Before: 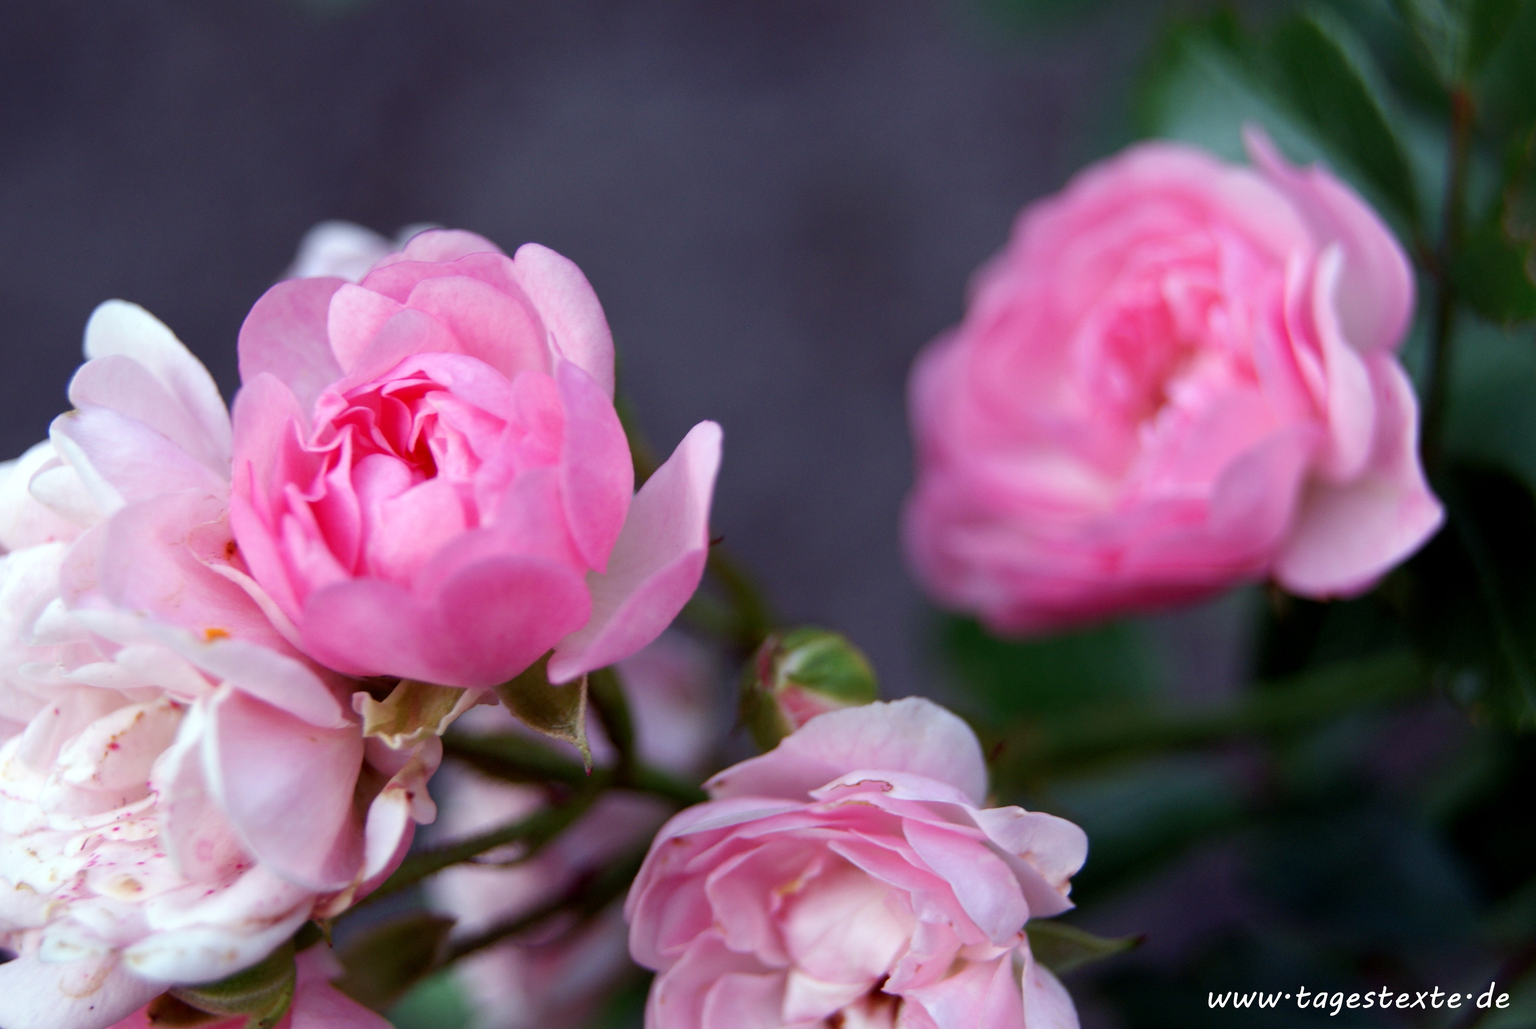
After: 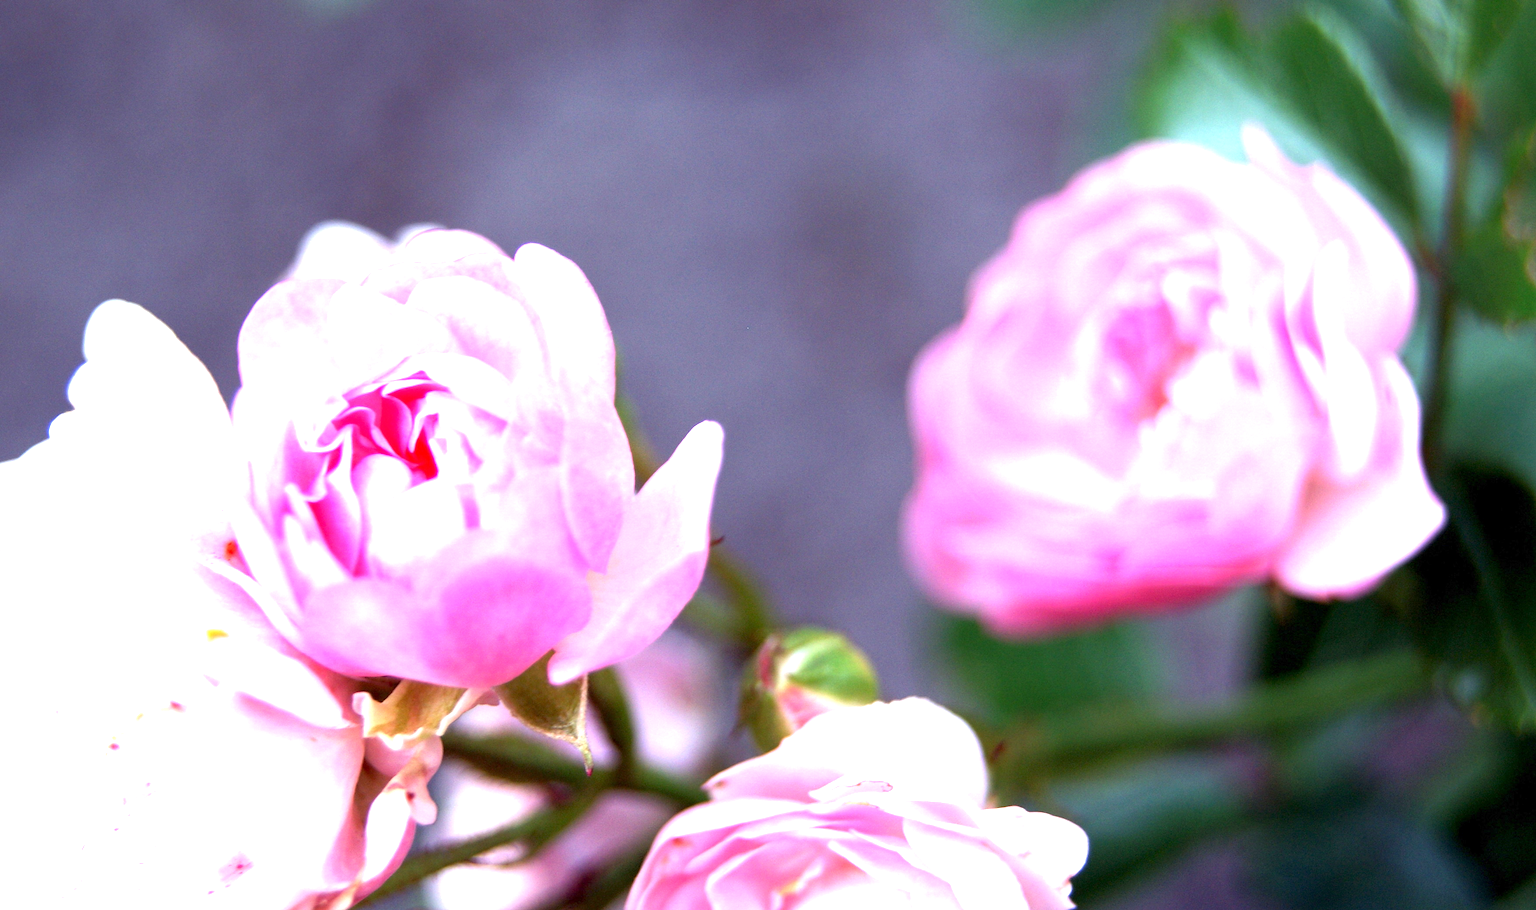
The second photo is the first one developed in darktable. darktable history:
tone equalizer: on, module defaults
white balance: emerald 1
exposure: exposure 2 EV, compensate exposure bias true, compensate highlight preservation false
crop and rotate: top 0%, bottom 11.49%
